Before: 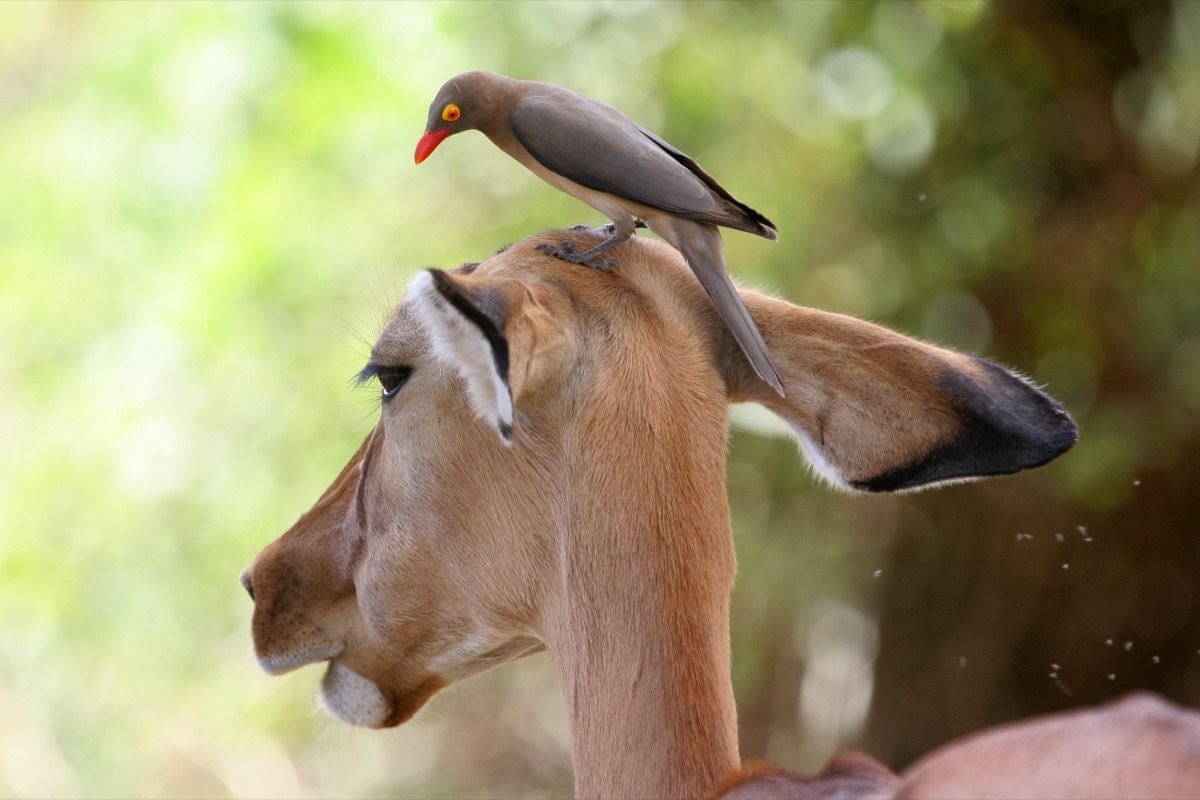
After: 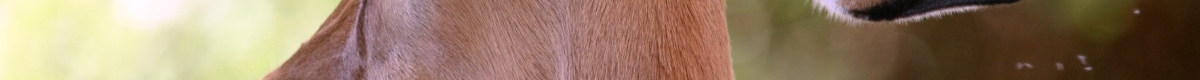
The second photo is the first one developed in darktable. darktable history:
crop and rotate: top 59.084%, bottom 30.916%
white balance: red 1.066, blue 1.119
